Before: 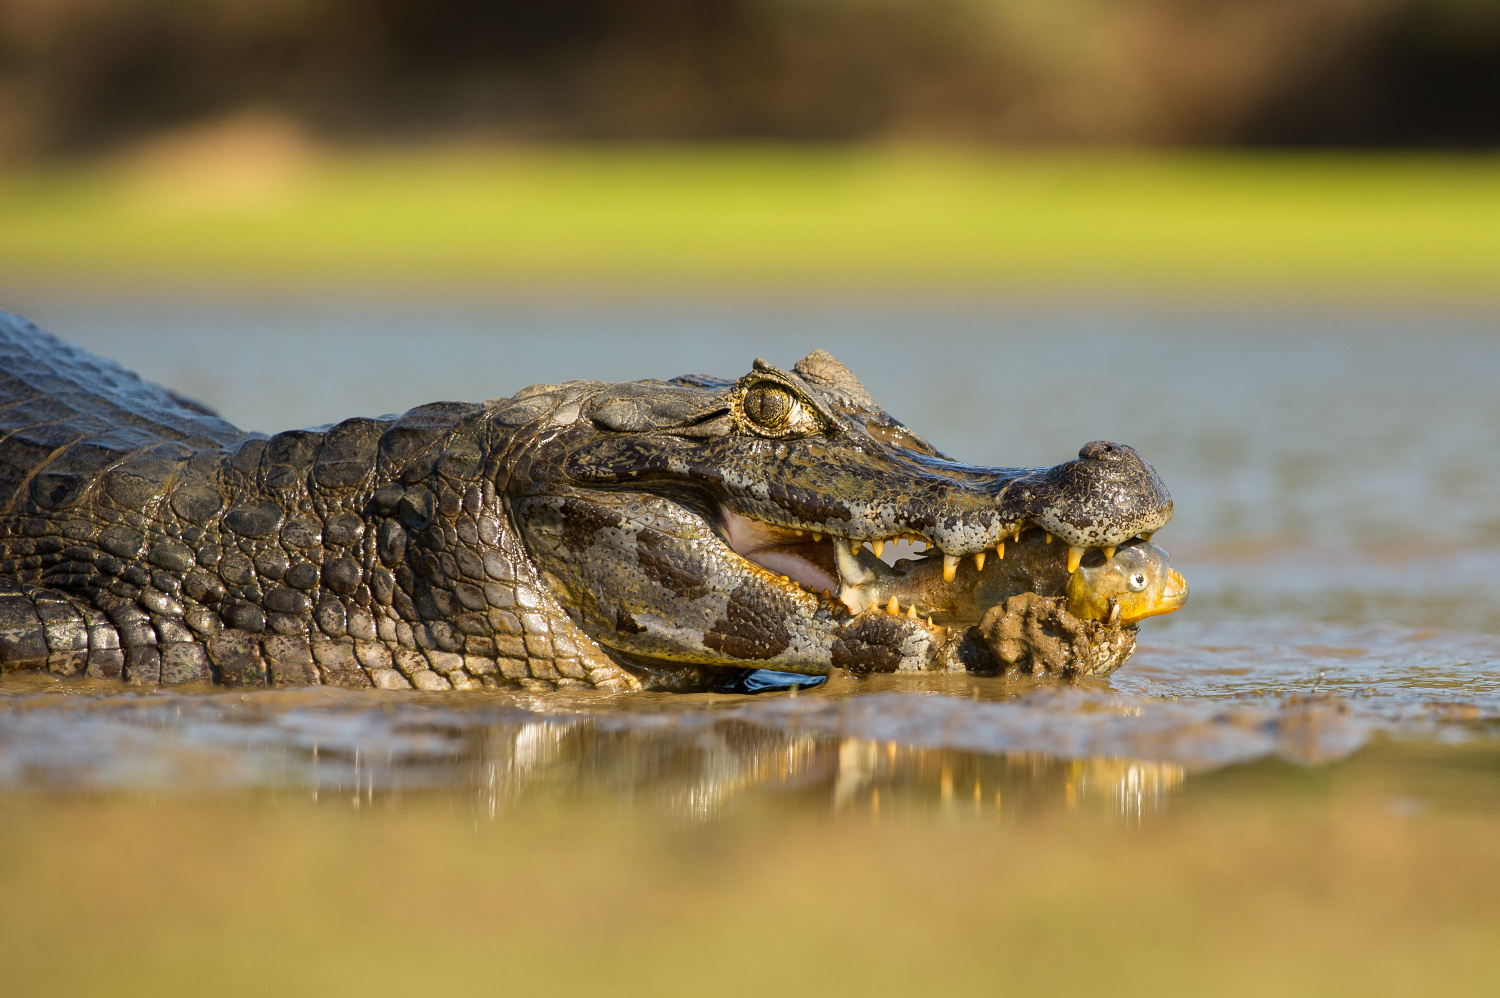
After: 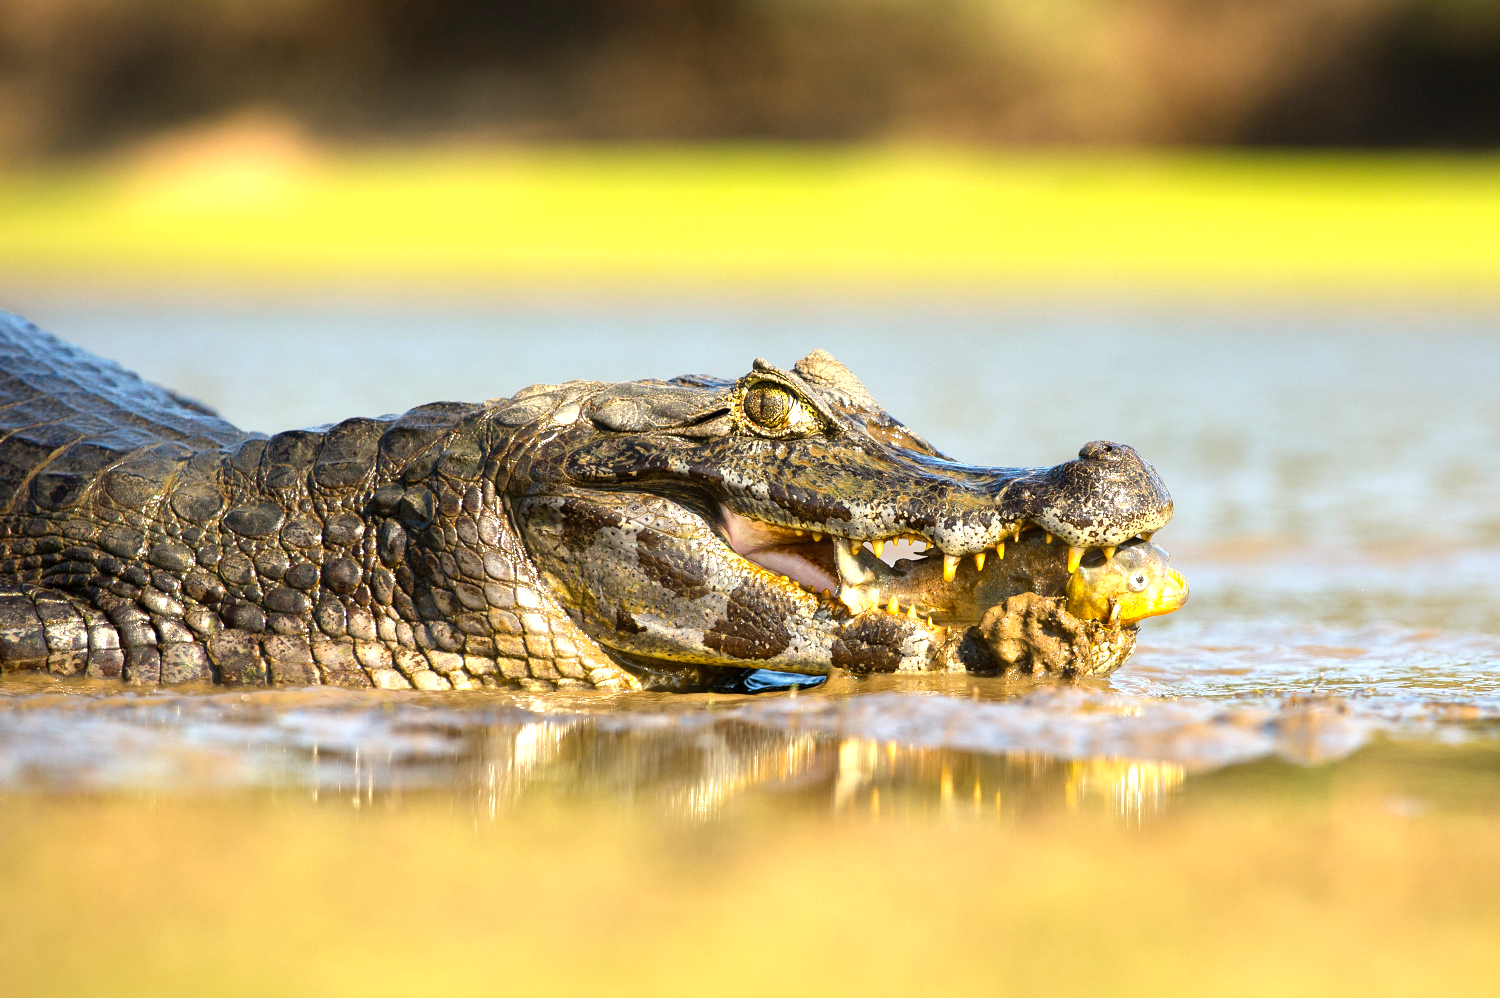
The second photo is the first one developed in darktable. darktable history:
levels: black 8.58%, levels [0, 0.374, 0.749]
